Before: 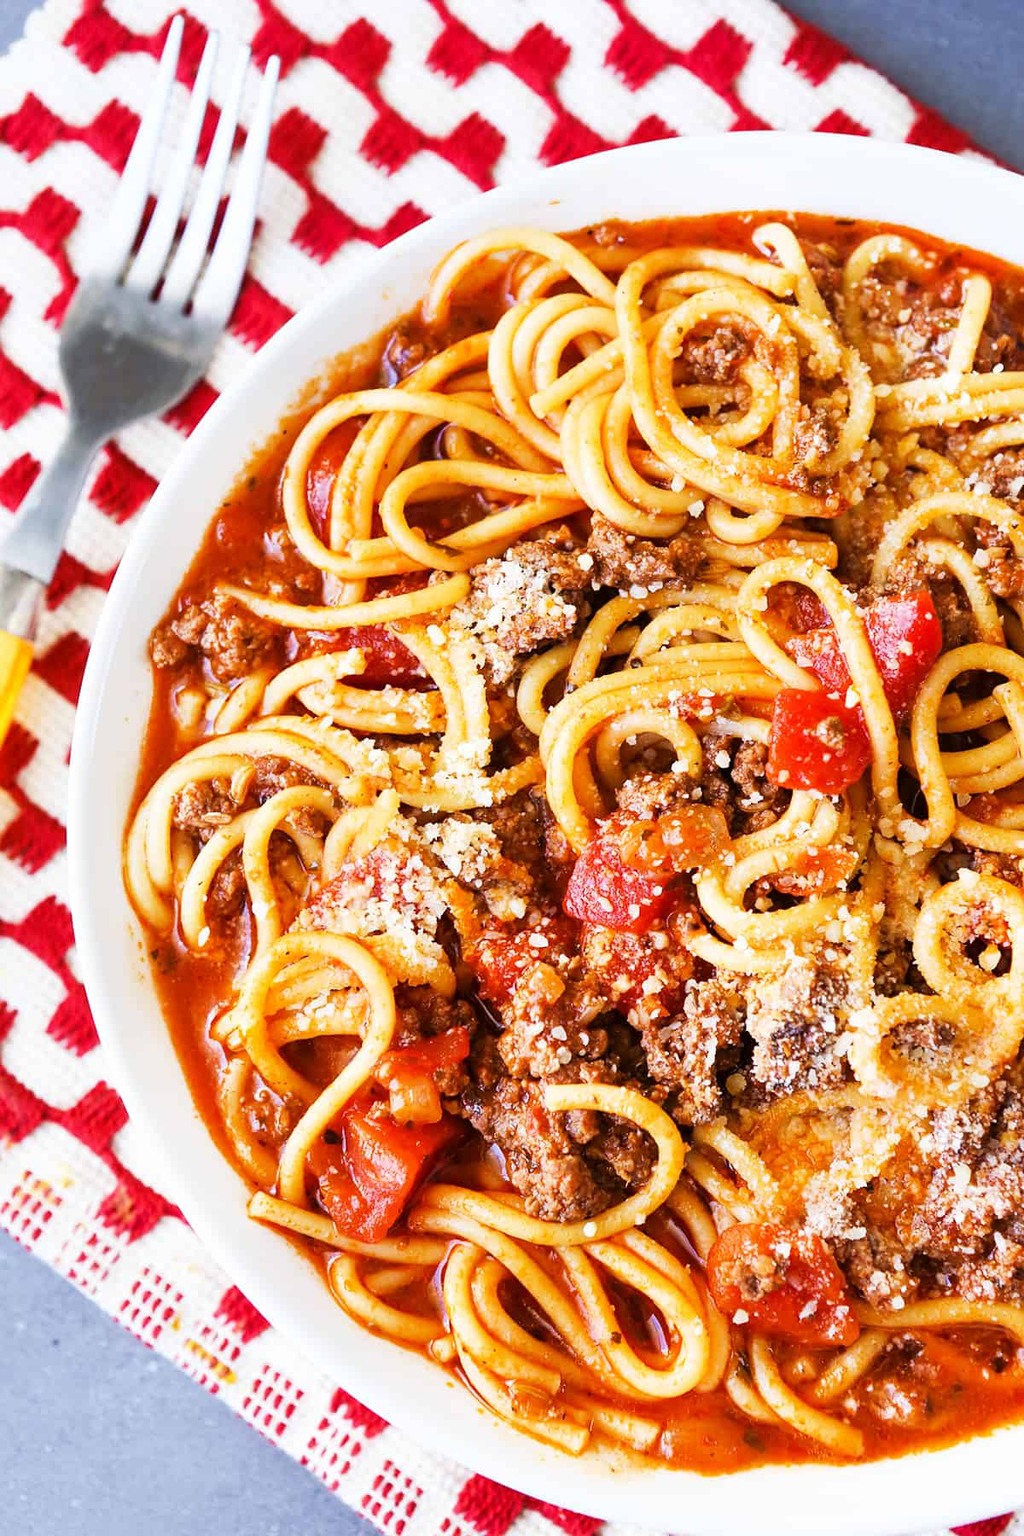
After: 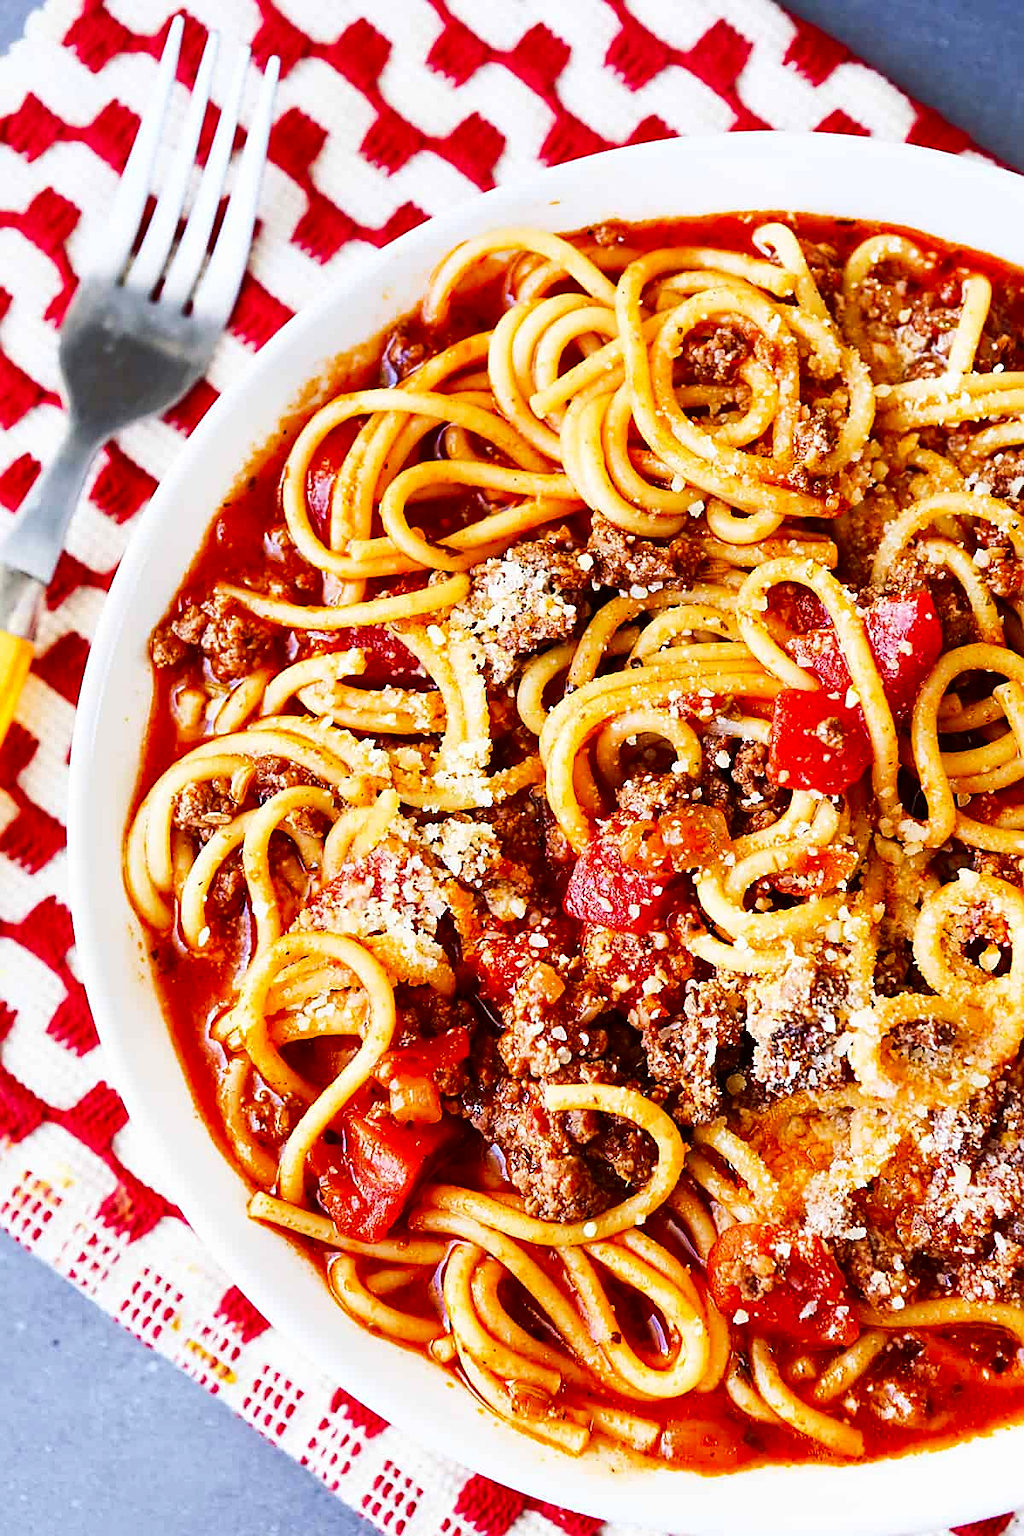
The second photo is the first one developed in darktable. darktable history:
sharpen: on, module defaults
contrast brightness saturation: contrast 0.12, brightness -0.12, saturation 0.2
